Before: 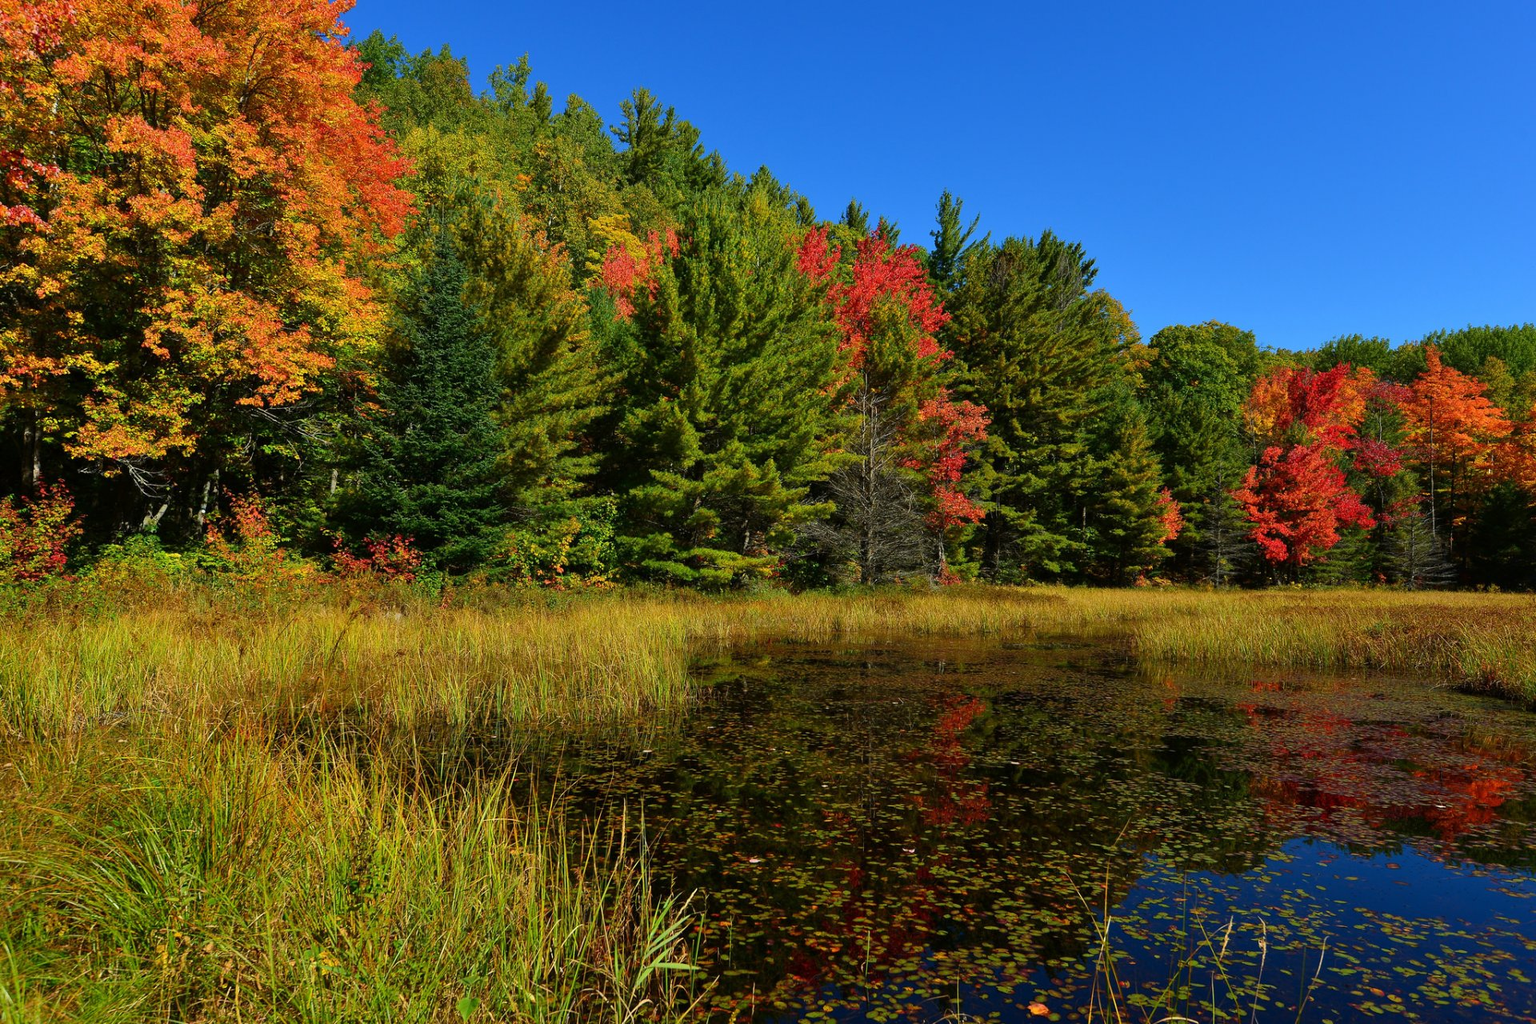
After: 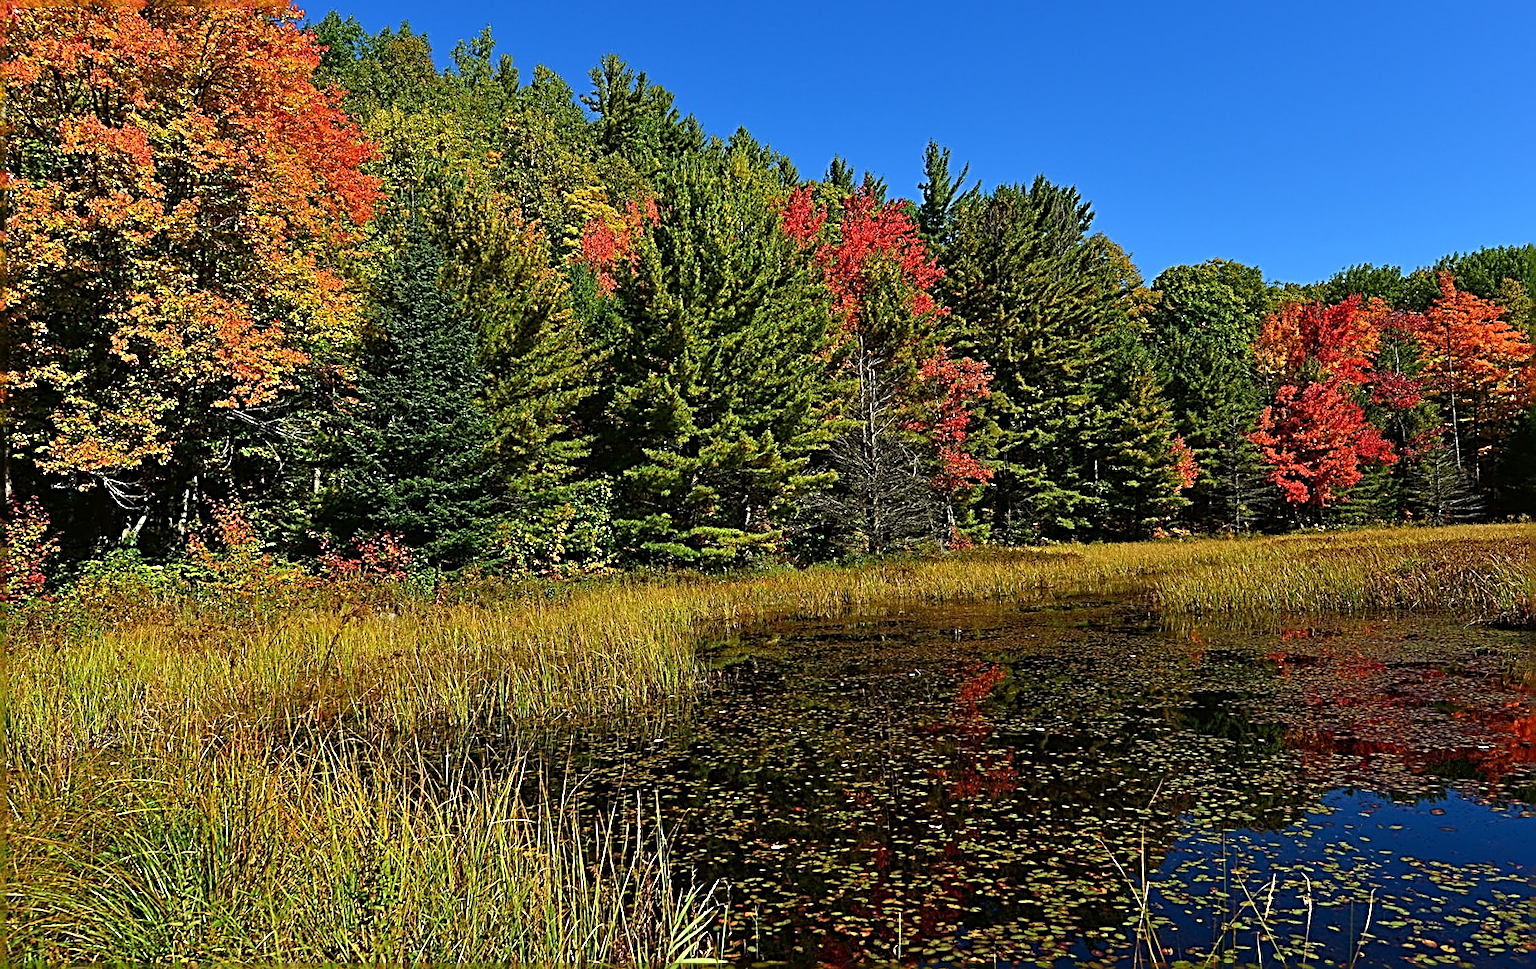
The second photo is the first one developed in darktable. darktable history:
sharpen: radius 3.158, amount 1.731
rotate and perspective: rotation -3.52°, crop left 0.036, crop right 0.964, crop top 0.081, crop bottom 0.919
